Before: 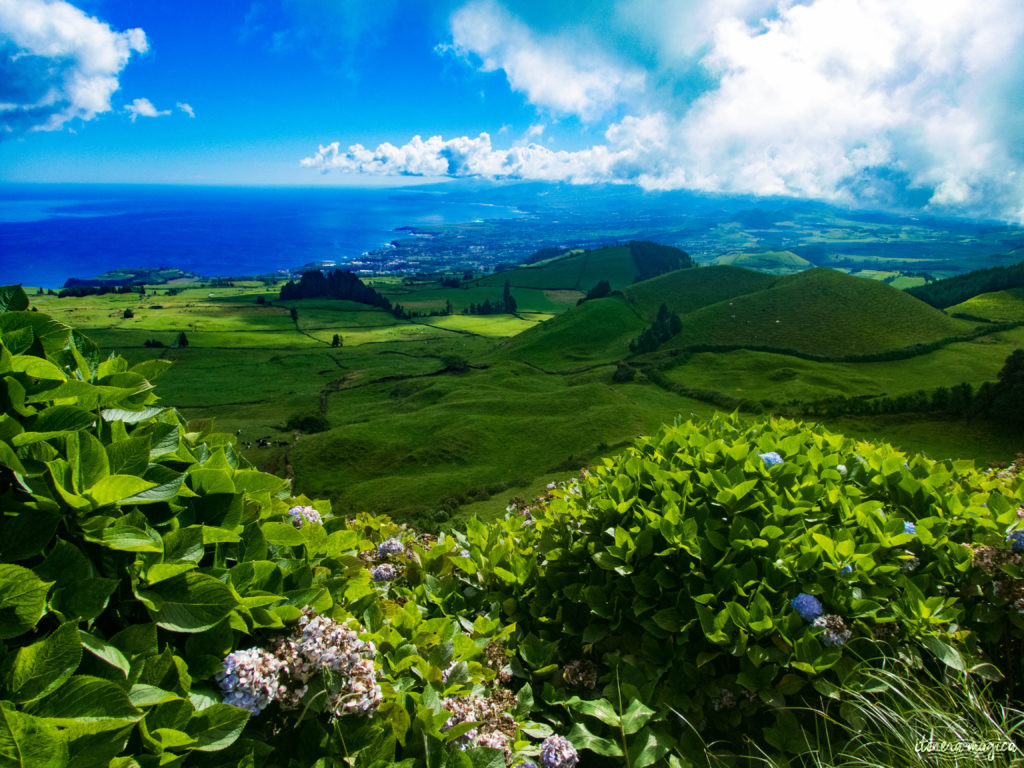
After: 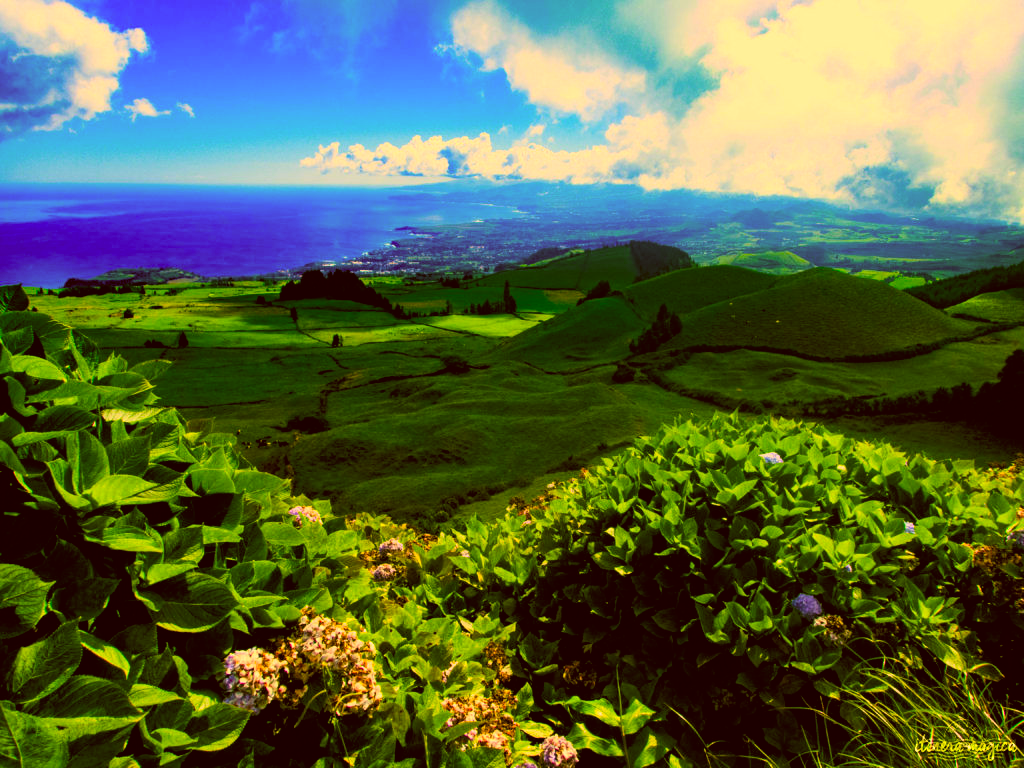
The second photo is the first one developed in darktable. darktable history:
white balance: emerald 1
color correction: highlights a* 10.44, highlights b* 30.04, shadows a* 2.73, shadows b* 17.51, saturation 1.72
tone curve: curves: ch0 [(0, 0) (0.118, 0.034) (0.182, 0.124) (0.265, 0.214) (0.504, 0.508) (0.783, 0.825) (1, 1)], color space Lab, linked channels, preserve colors none
